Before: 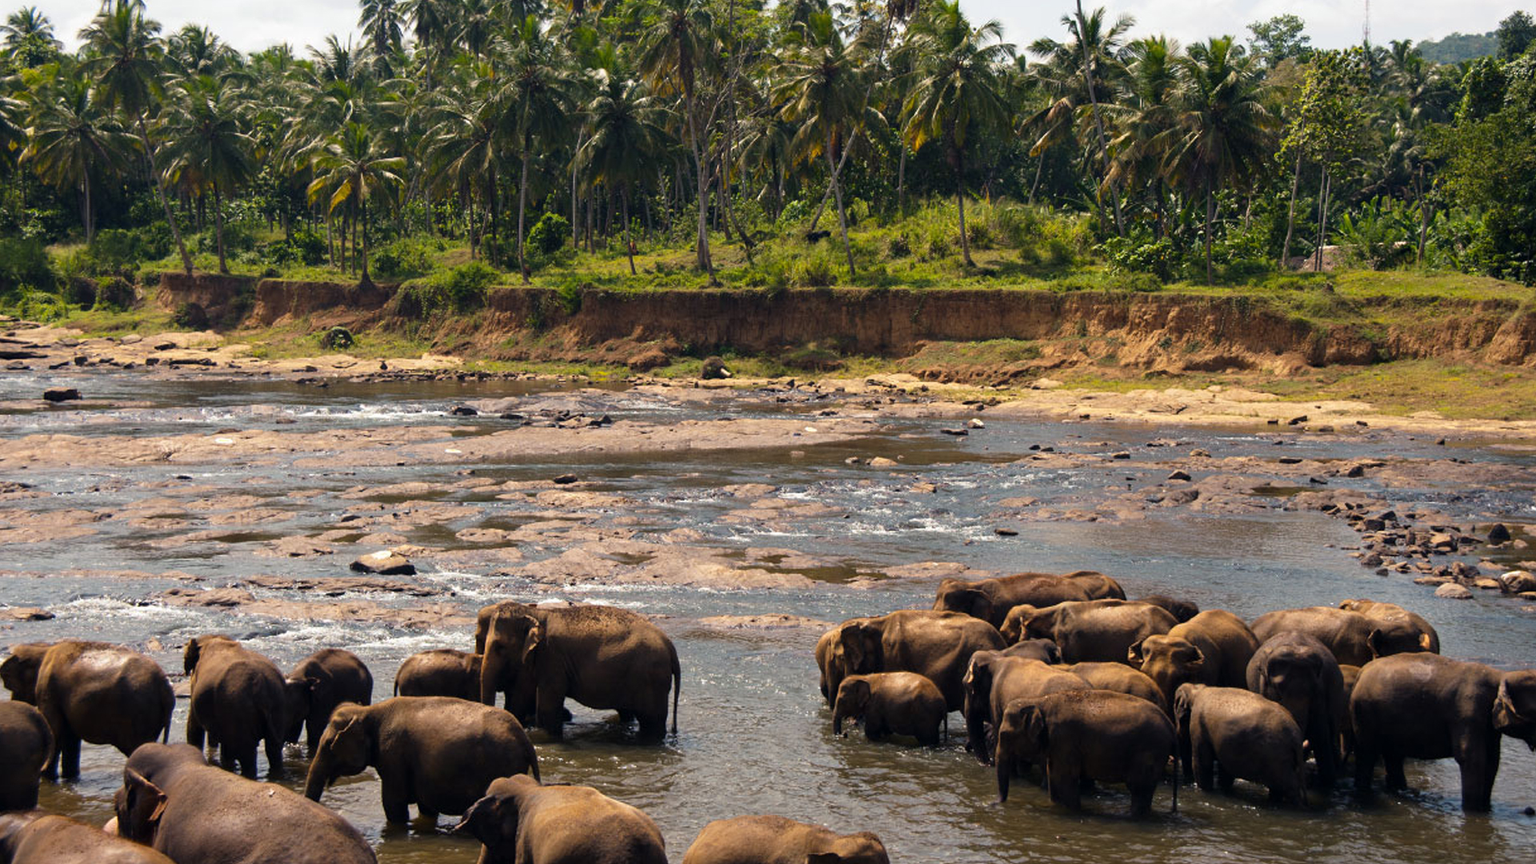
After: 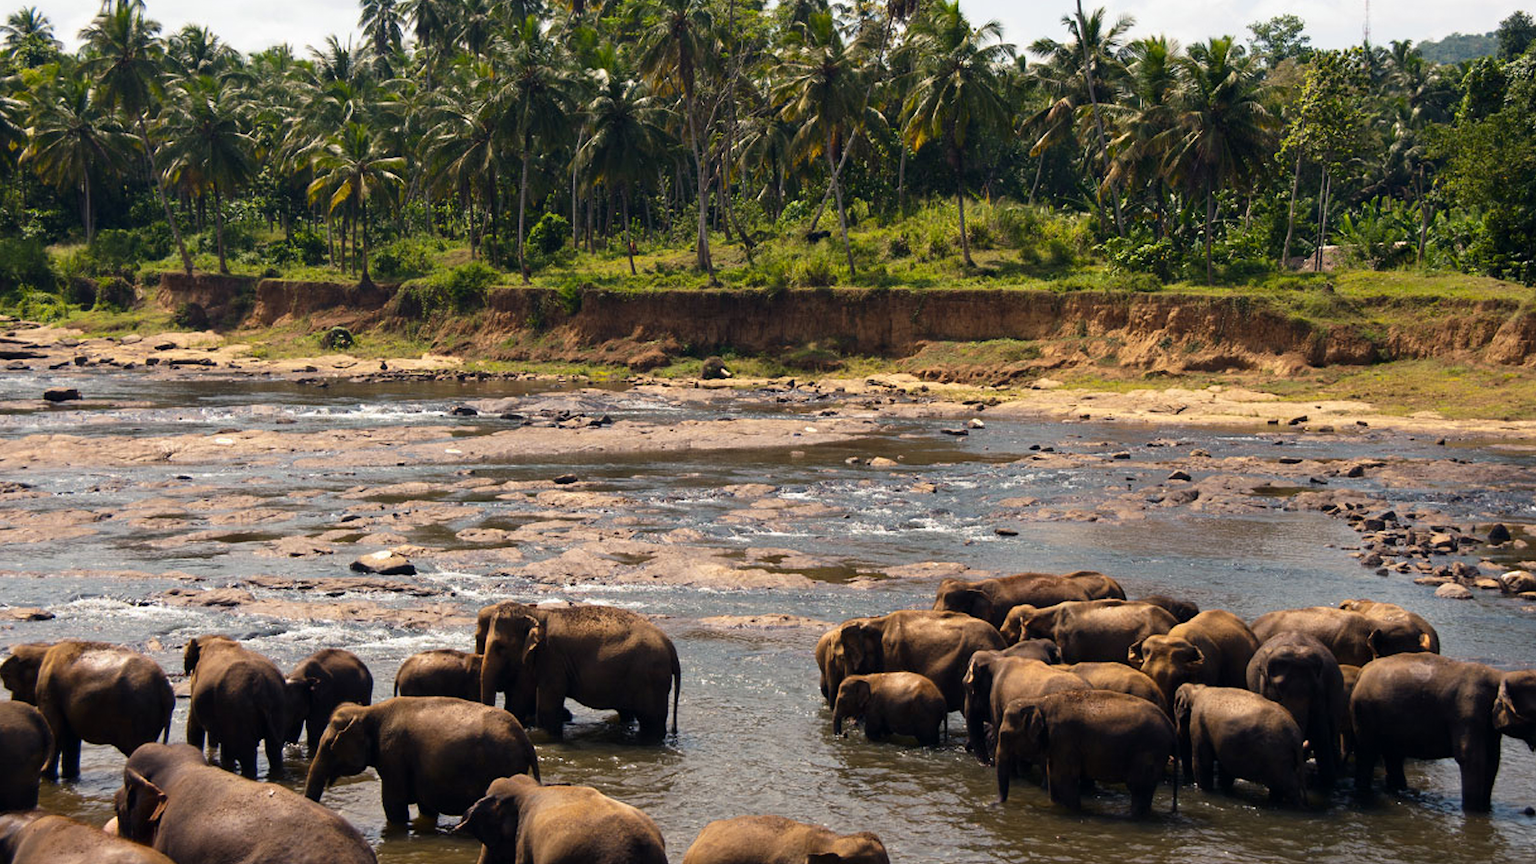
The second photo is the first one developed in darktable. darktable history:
tone curve: curves: ch0 [(0, 0) (0.08, 0.069) (0.4, 0.391) (0.6, 0.609) (0.92, 0.93) (1, 1)], color space Lab, independent channels, preserve colors none
